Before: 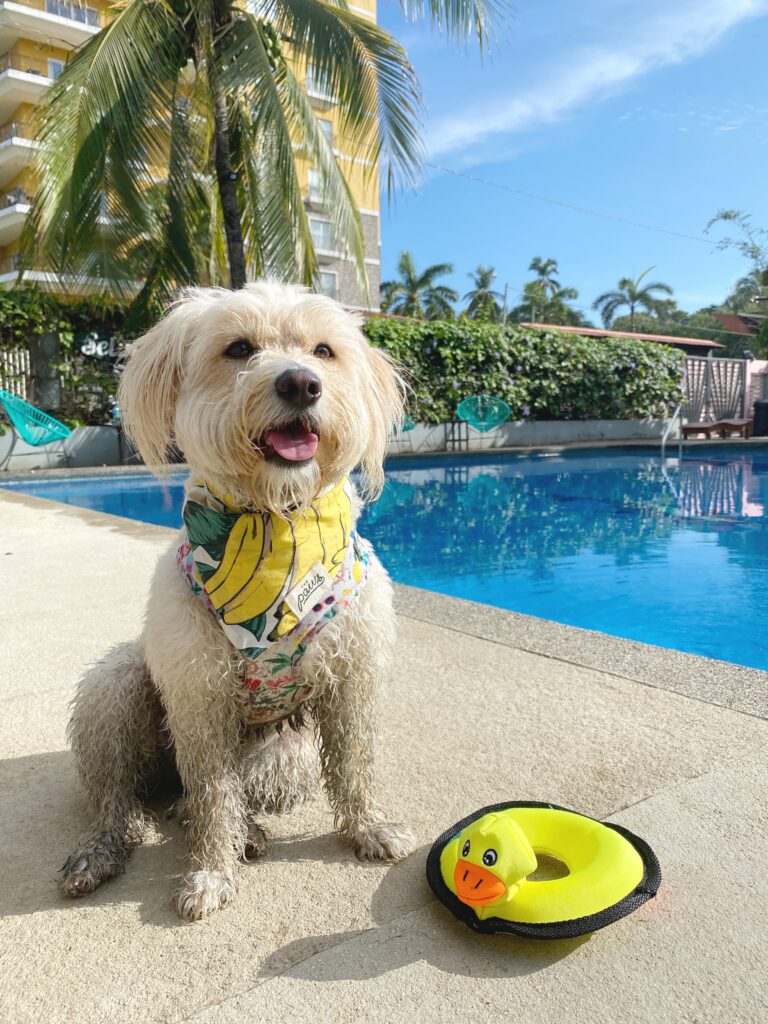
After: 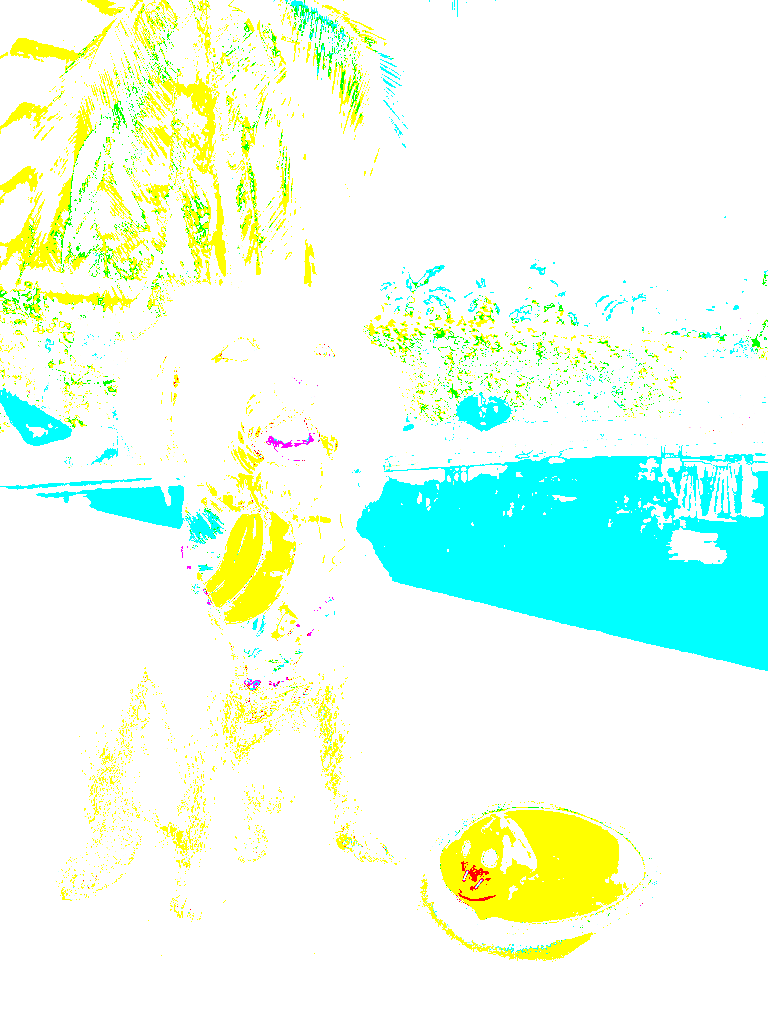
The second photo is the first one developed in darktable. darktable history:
shadows and highlights: shadows -53.66, highlights 84.7, soften with gaussian
exposure: black level correction 0, exposure 4.09 EV, compensate exposure bias true, compensate highlight preservation false
contrast brightness saturation: contrast 0.055
